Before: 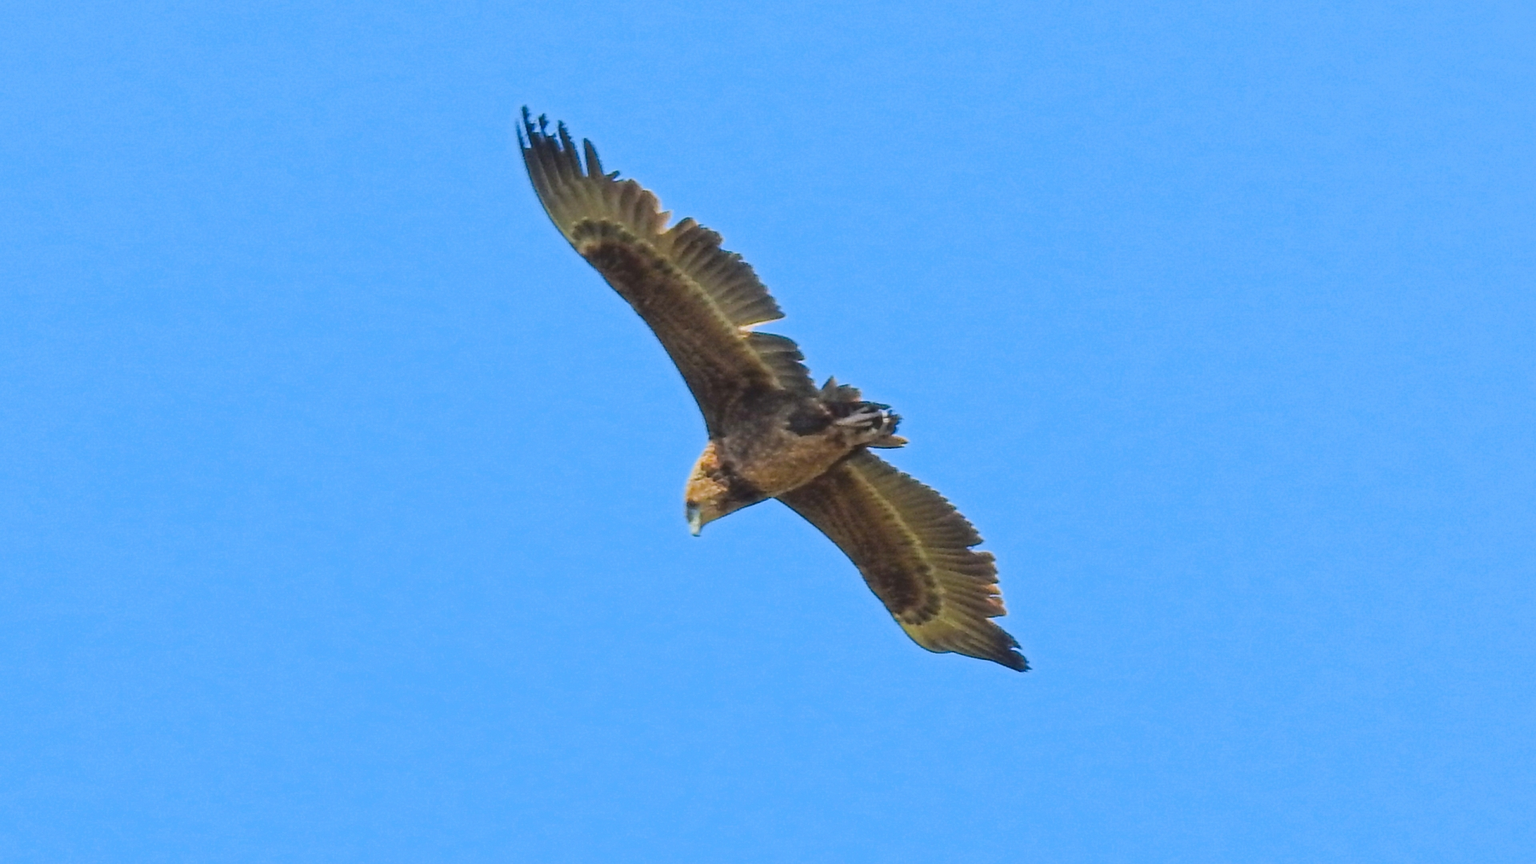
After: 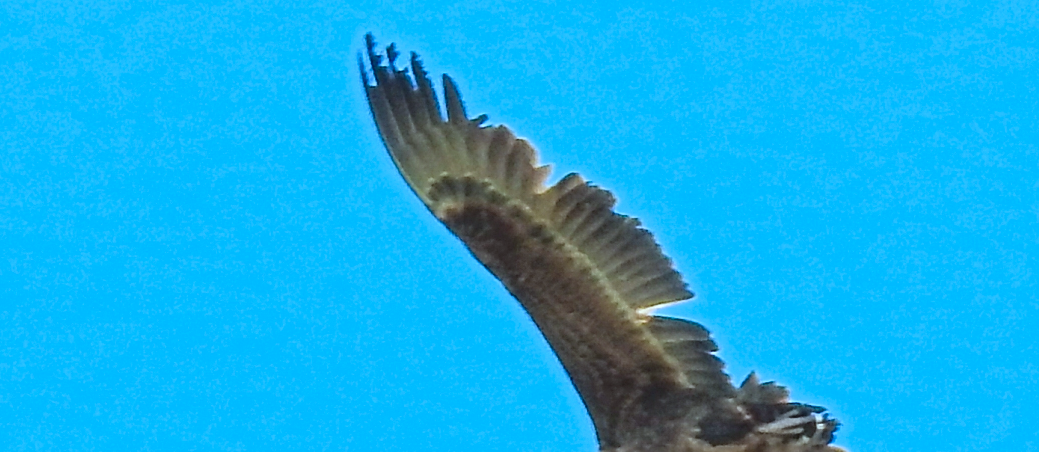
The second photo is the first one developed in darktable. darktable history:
sharpen: on, module defaults
crop: left 14.995%, top 9.232%, right 30.883%, bottom 48.826%
color correction: highlights a* -10.15, highlights b* -10.06
exposure: exposure 0.201 EV, compensate highlight preservation false
